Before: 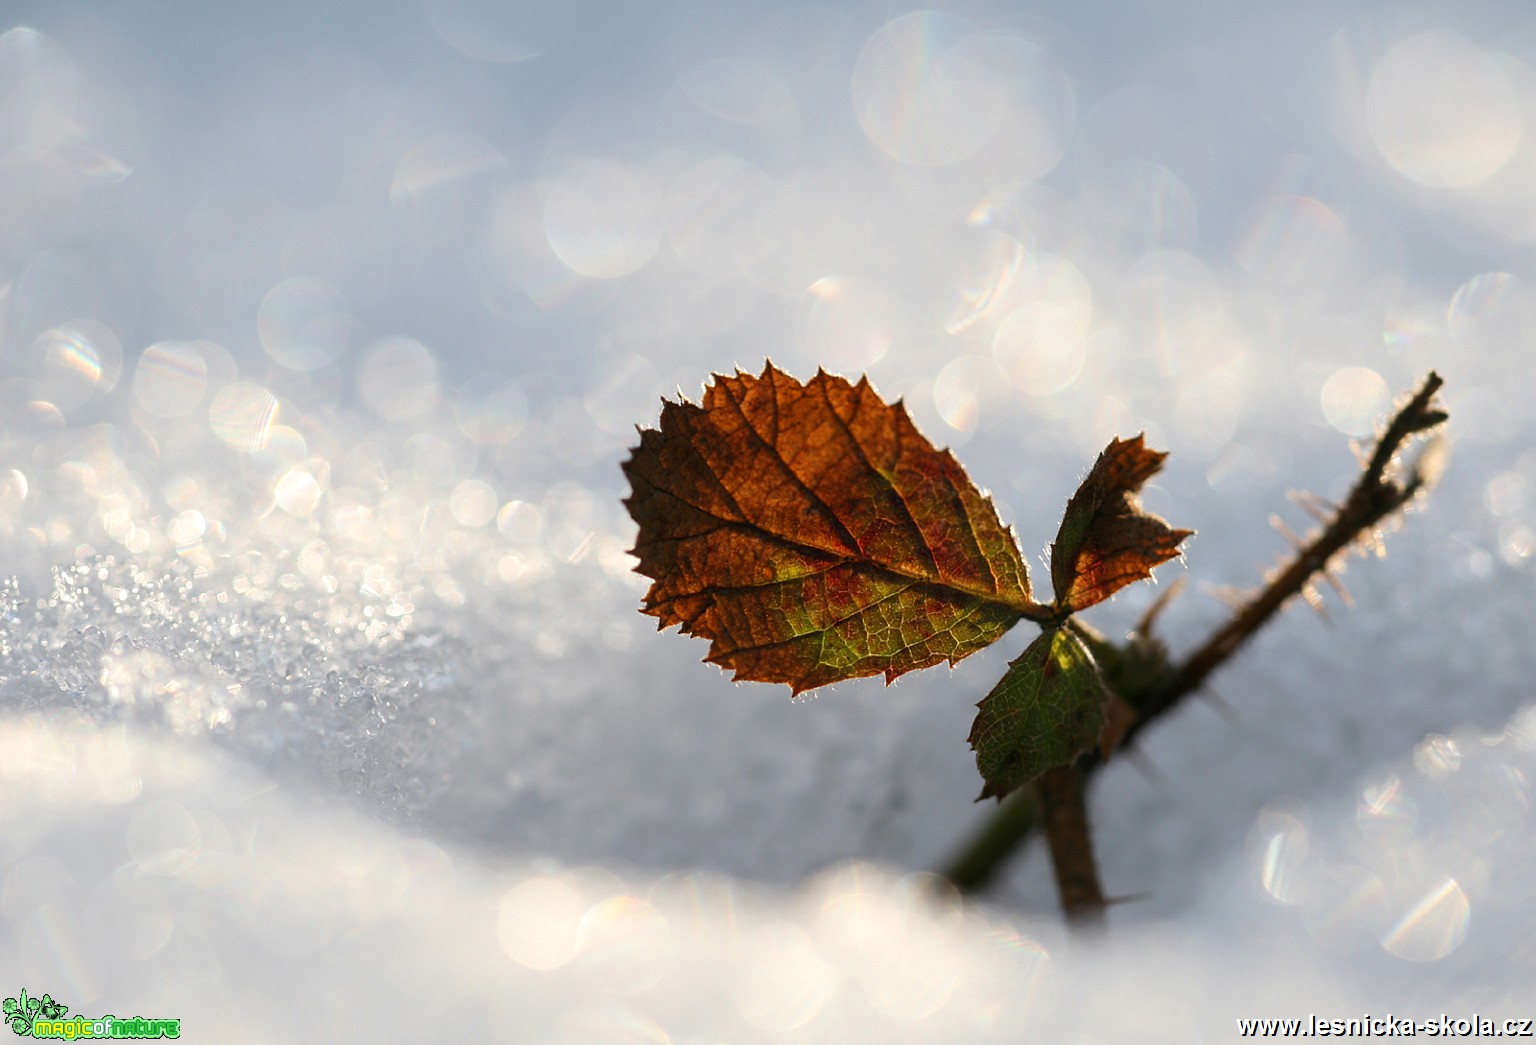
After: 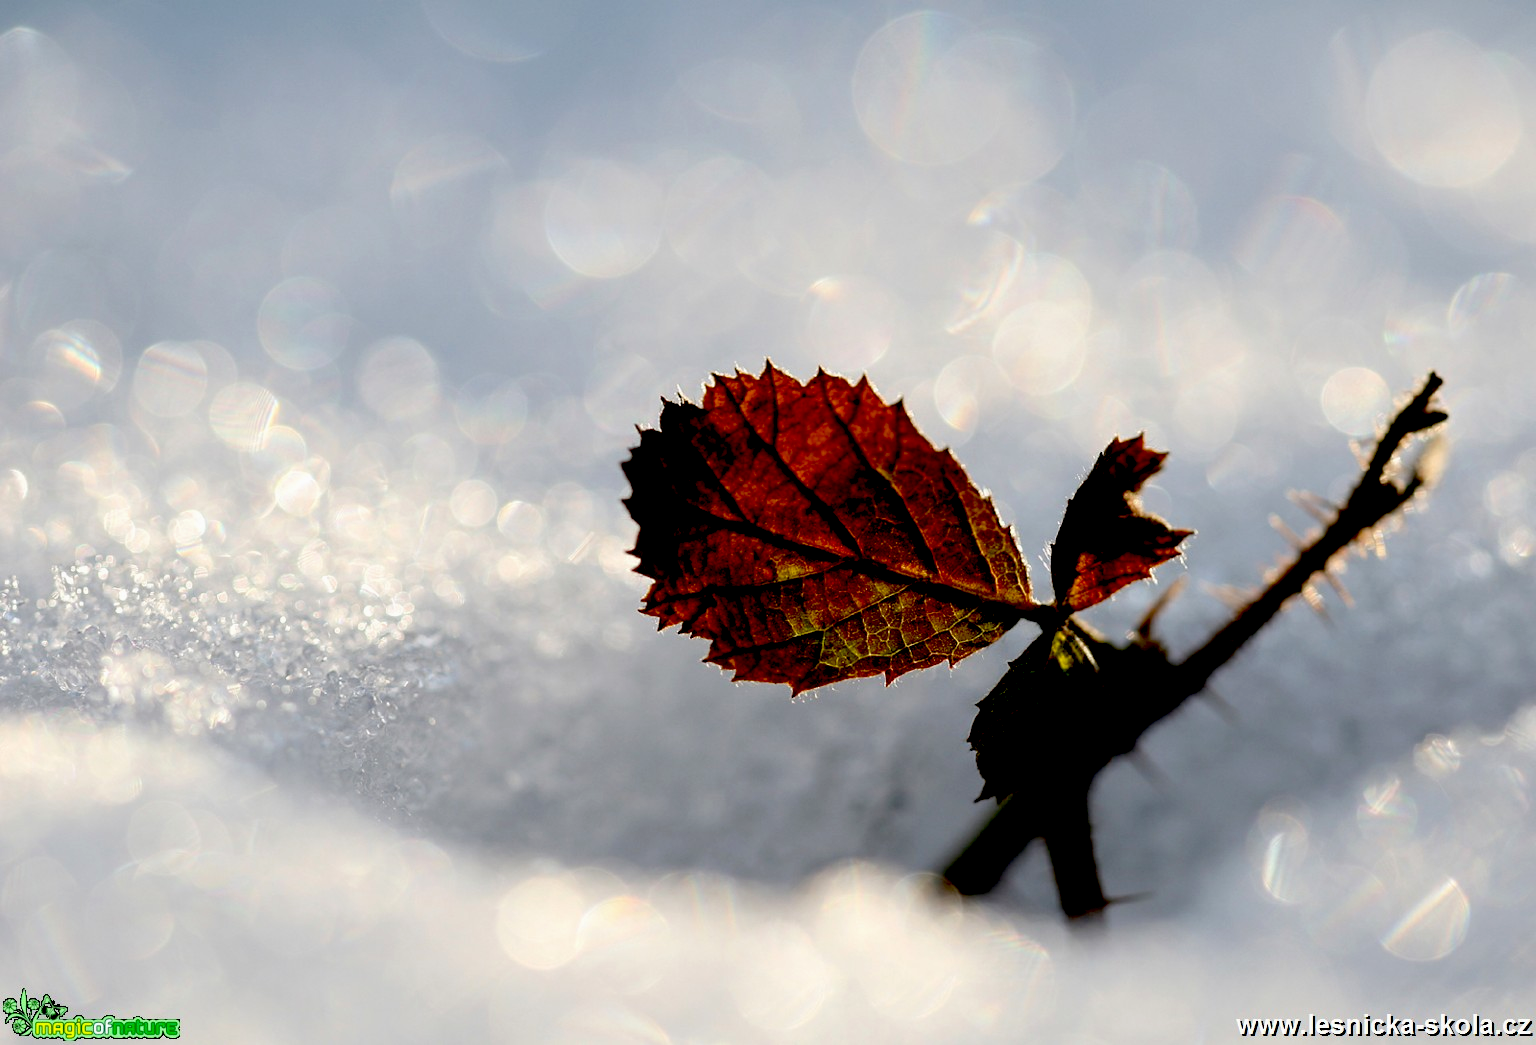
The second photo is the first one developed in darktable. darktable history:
exposure: black level correction 0.056, exposure -0.039 EV, compensate highlight preservation false
